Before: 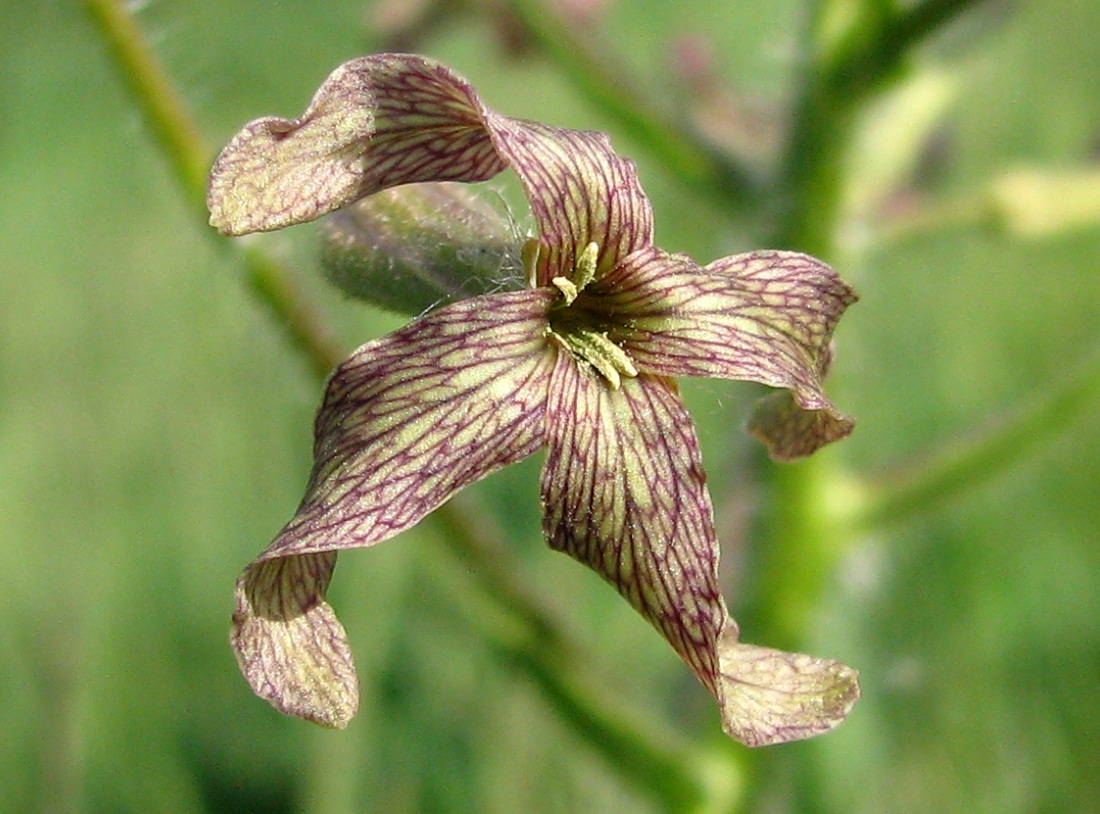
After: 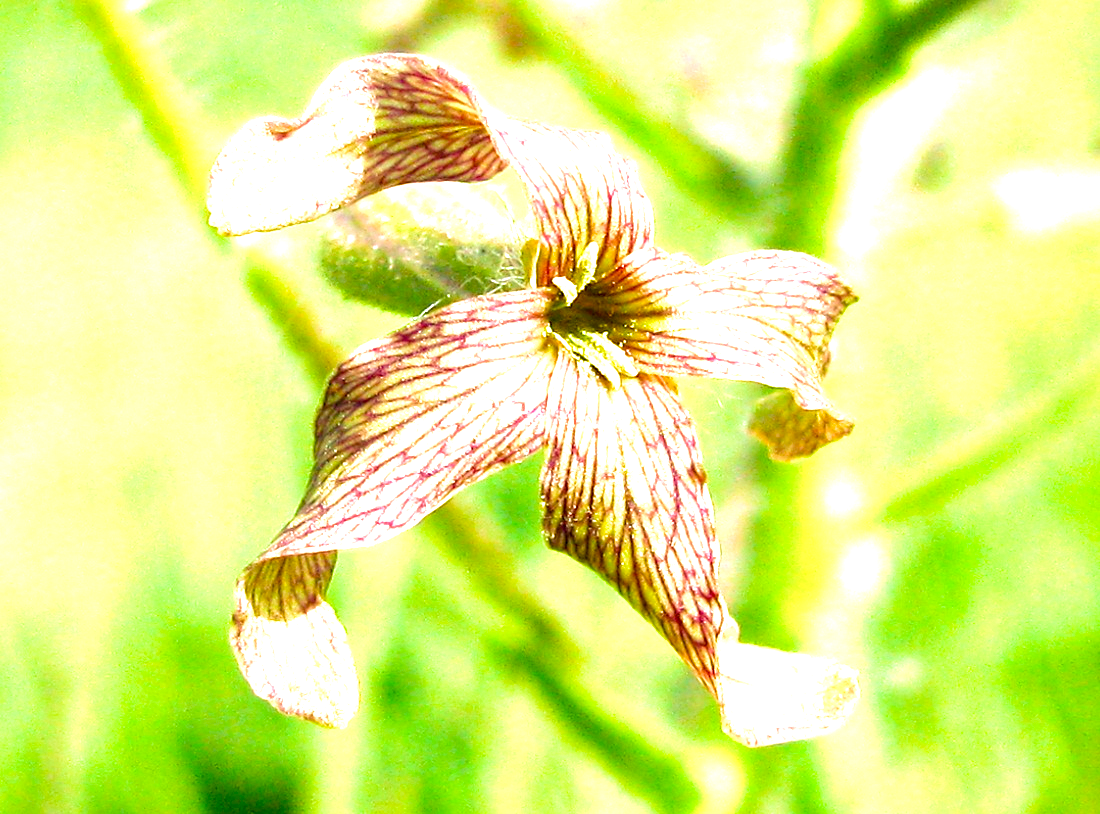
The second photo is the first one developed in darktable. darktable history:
exposure: black level correction 0.001, exposure 2 EV, compensate highlight preservation false
velvia: strength 51%, mid-tones bias 0.51
rgb curve: curves: ch2 [(0, 0) (0.567, 0.512) (1, 1)], mode RGB, independent channels
